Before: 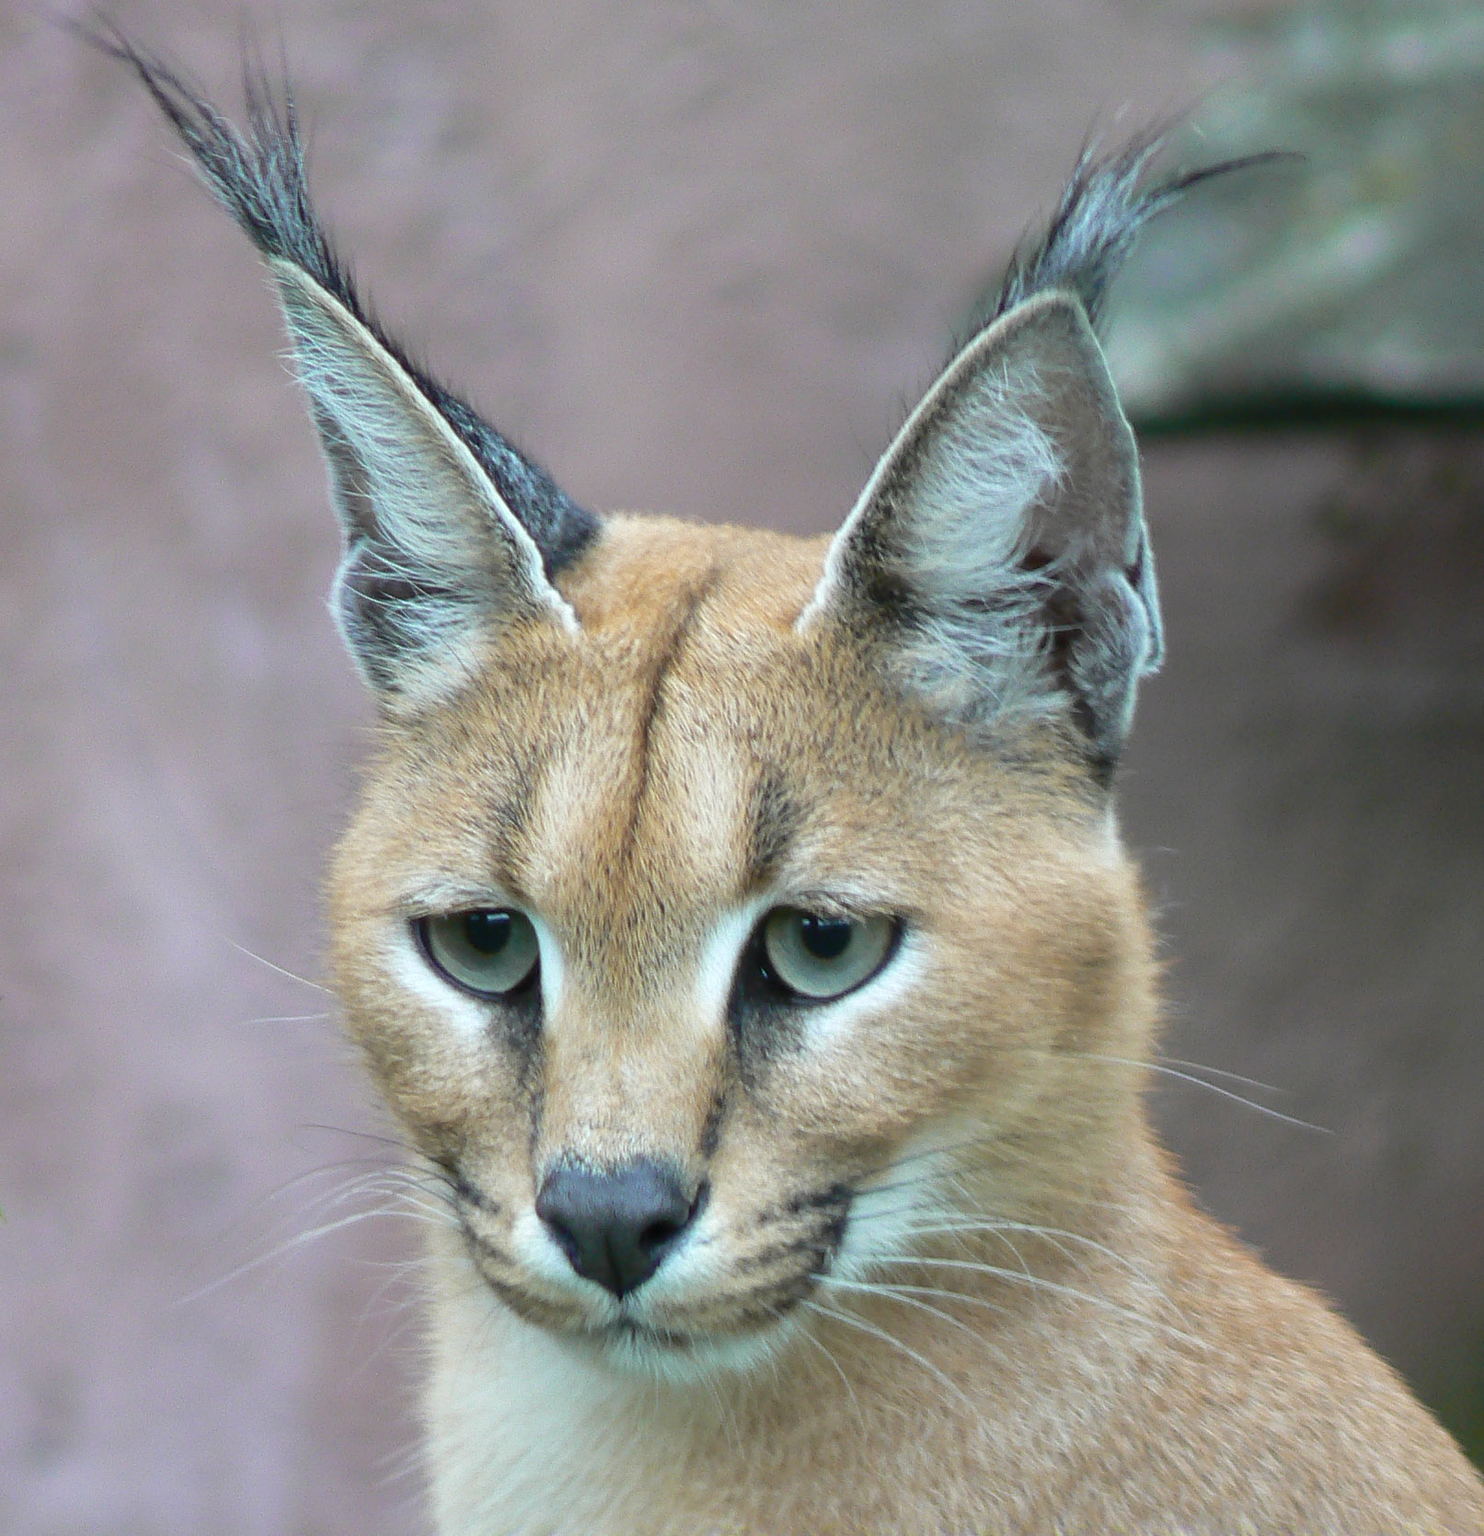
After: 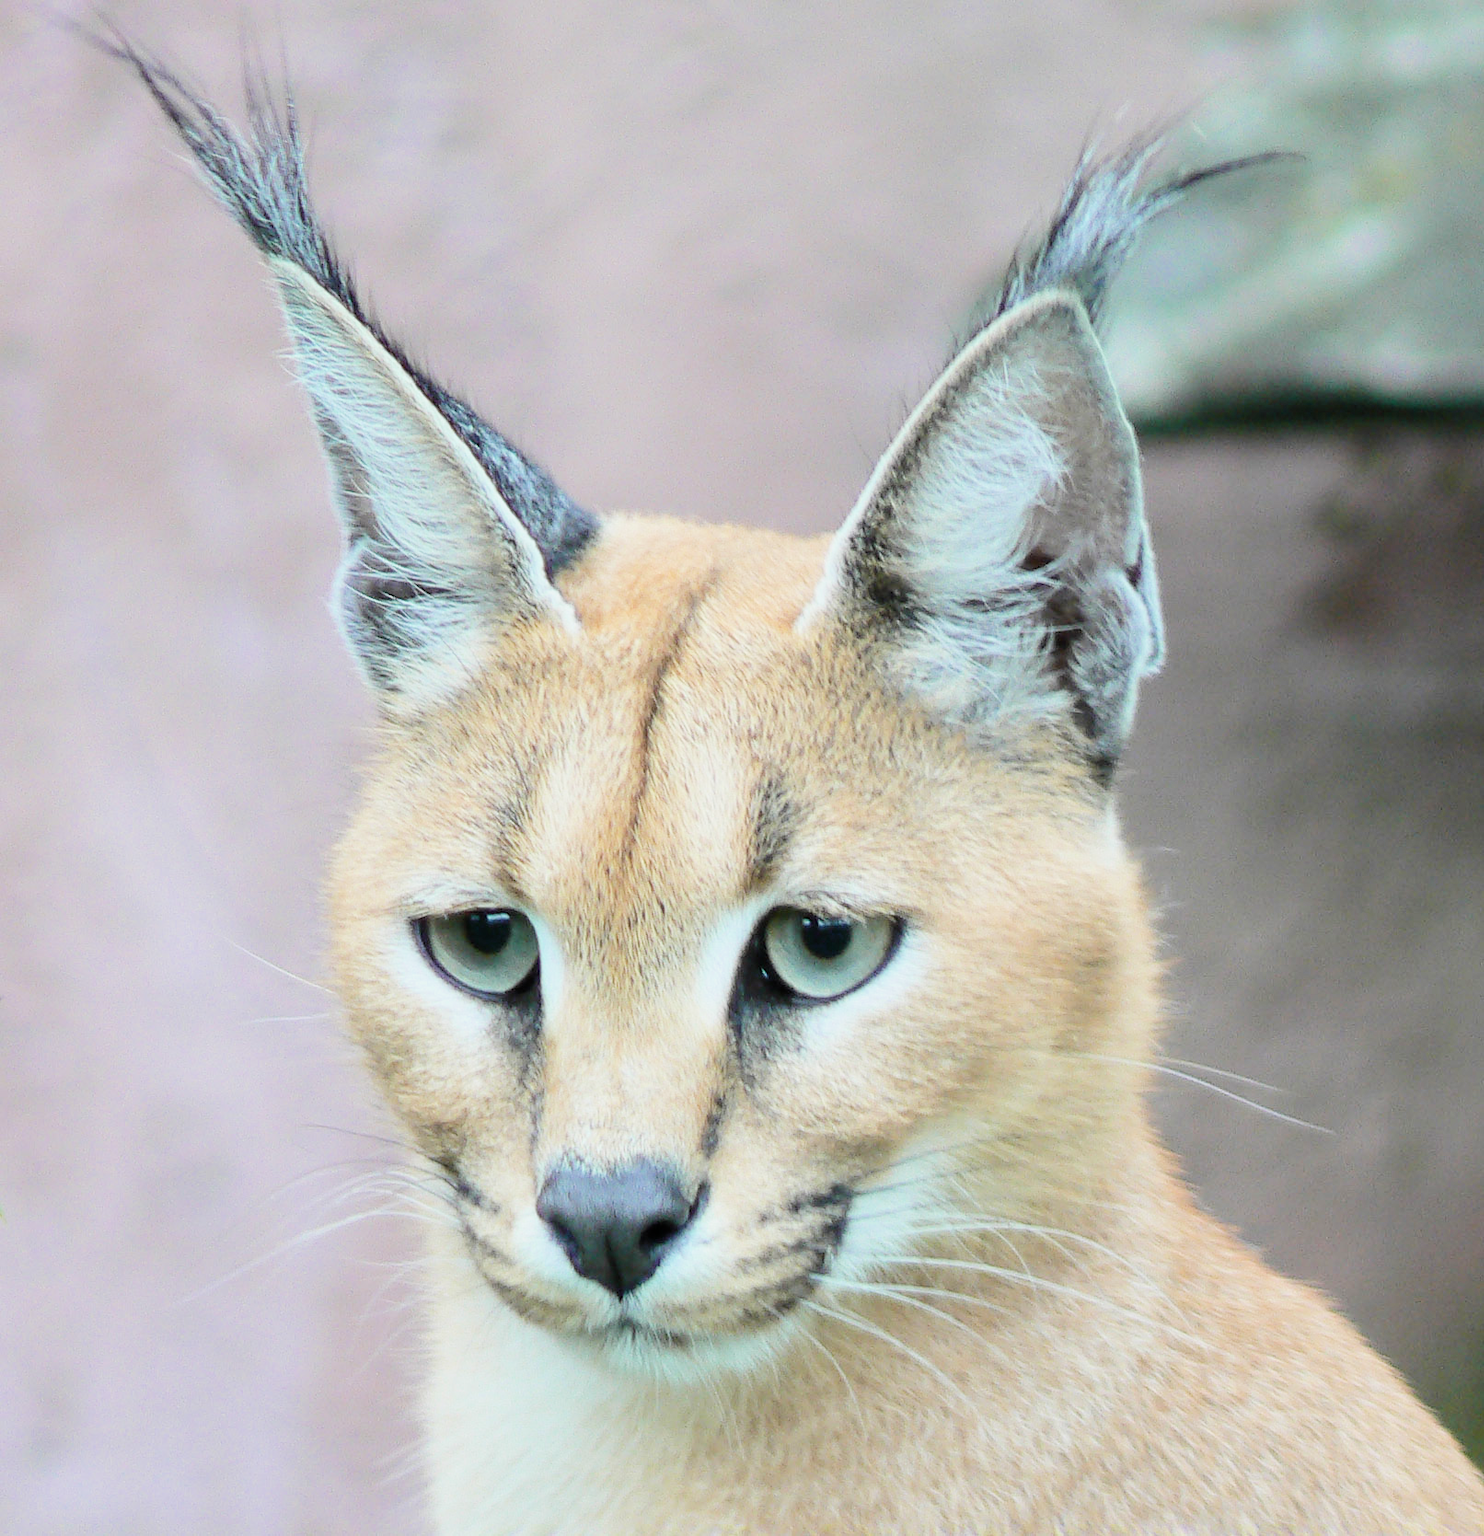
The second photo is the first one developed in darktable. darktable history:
exposure: black level correction 0, exposure 1.105 EV, compensate highlight preservation false
filmic rgb: middle gray luminance 28.85%, black relative exposure -10.28 EV, white relative exposure 5.49 EV, target black luminance 0%, hardness 3.94, latitude 2.03%, contrast 1.124, highlights saturation mix 5.21%, shadows ↔ highlights balance 15.04%
contrast brightness saturation: contrast 0.051
